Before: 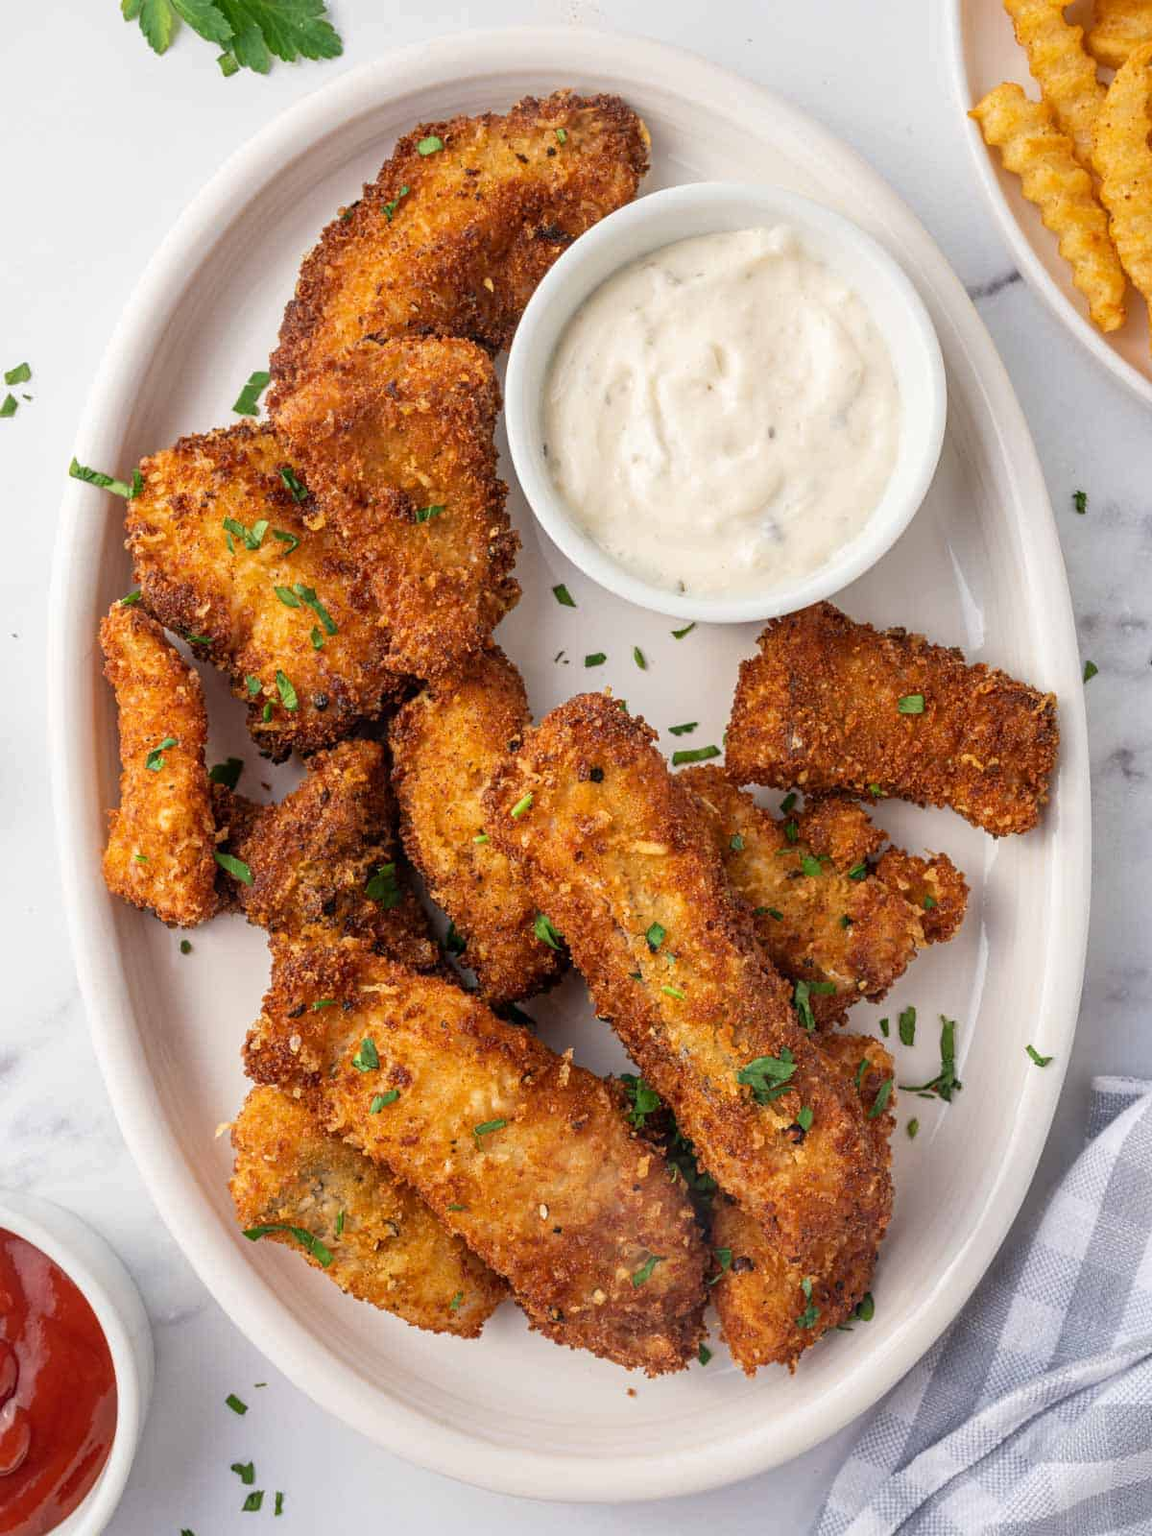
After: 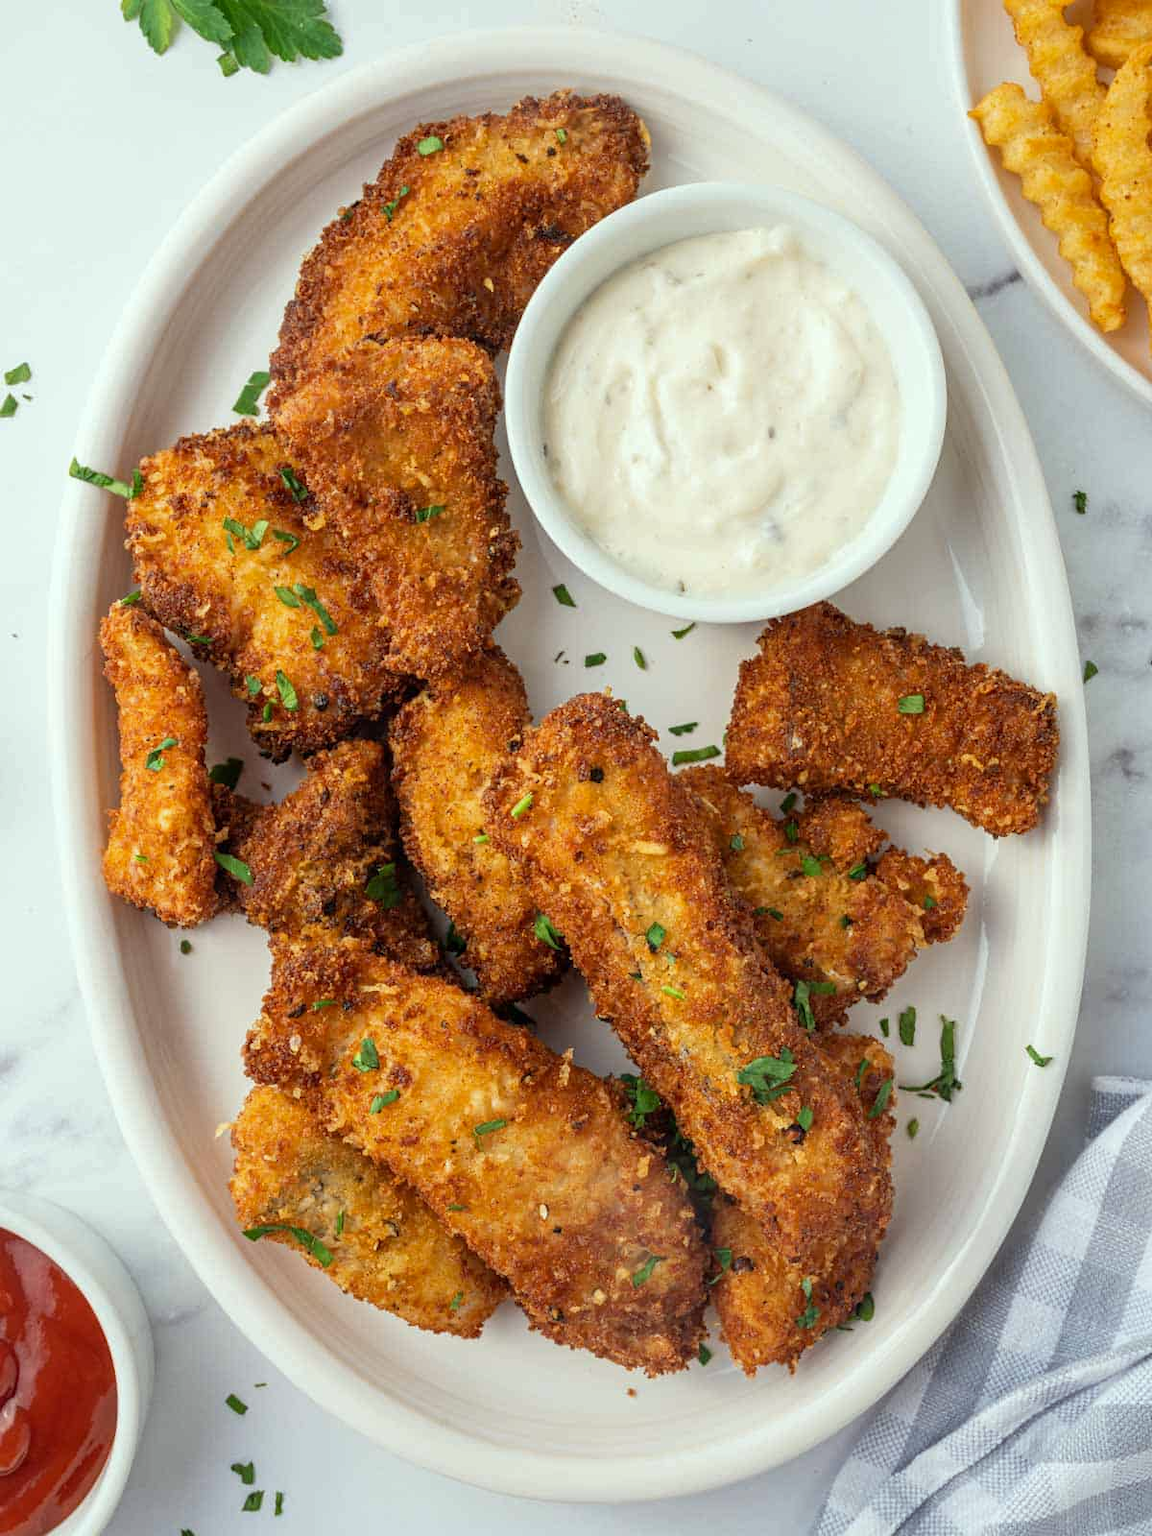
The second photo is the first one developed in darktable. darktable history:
color correction: highlights a* -6.52, highlights b* 0.746
